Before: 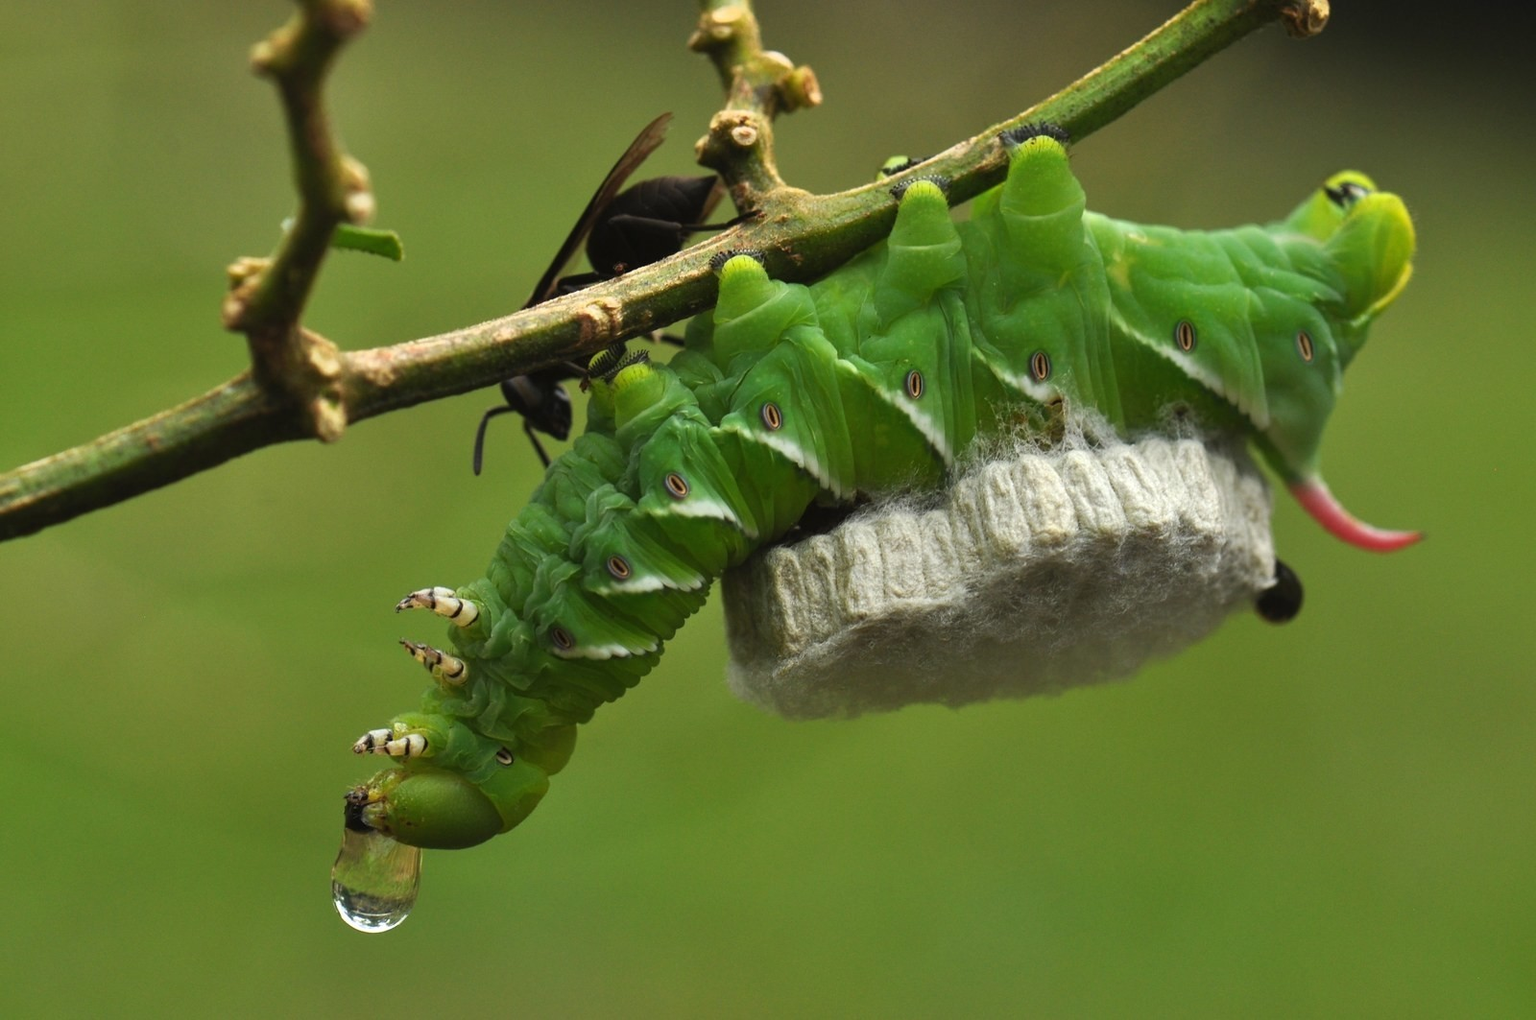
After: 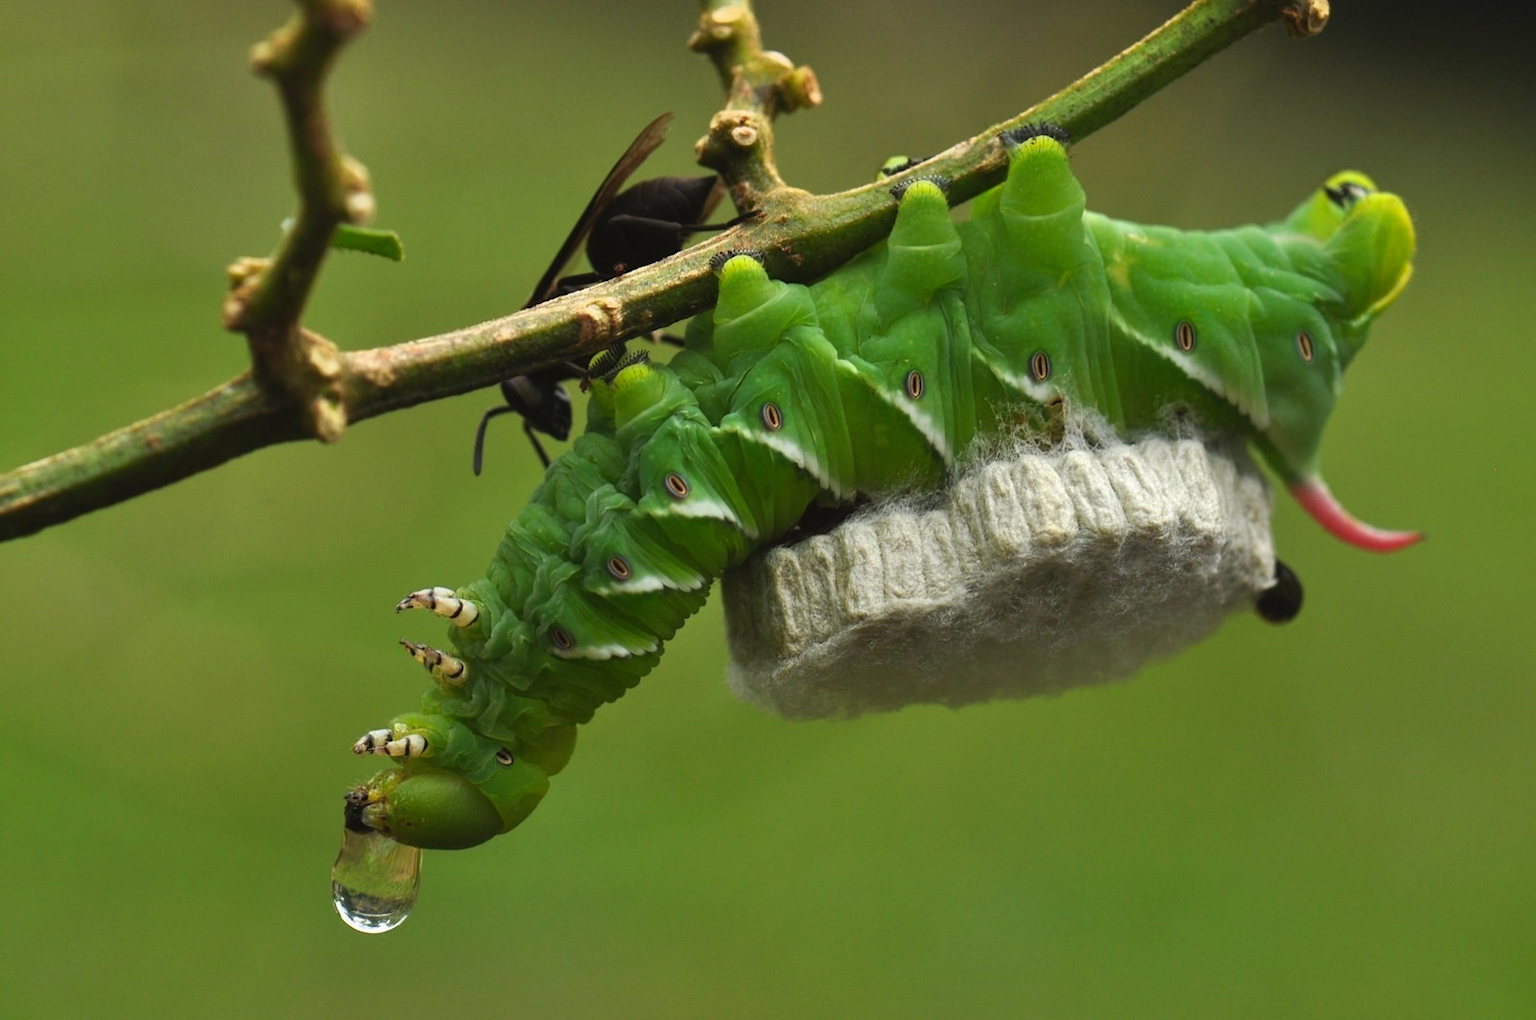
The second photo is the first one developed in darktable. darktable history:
contrast brightness saturation: contrast -0.023, brightness -0.012, saturation 0.028
